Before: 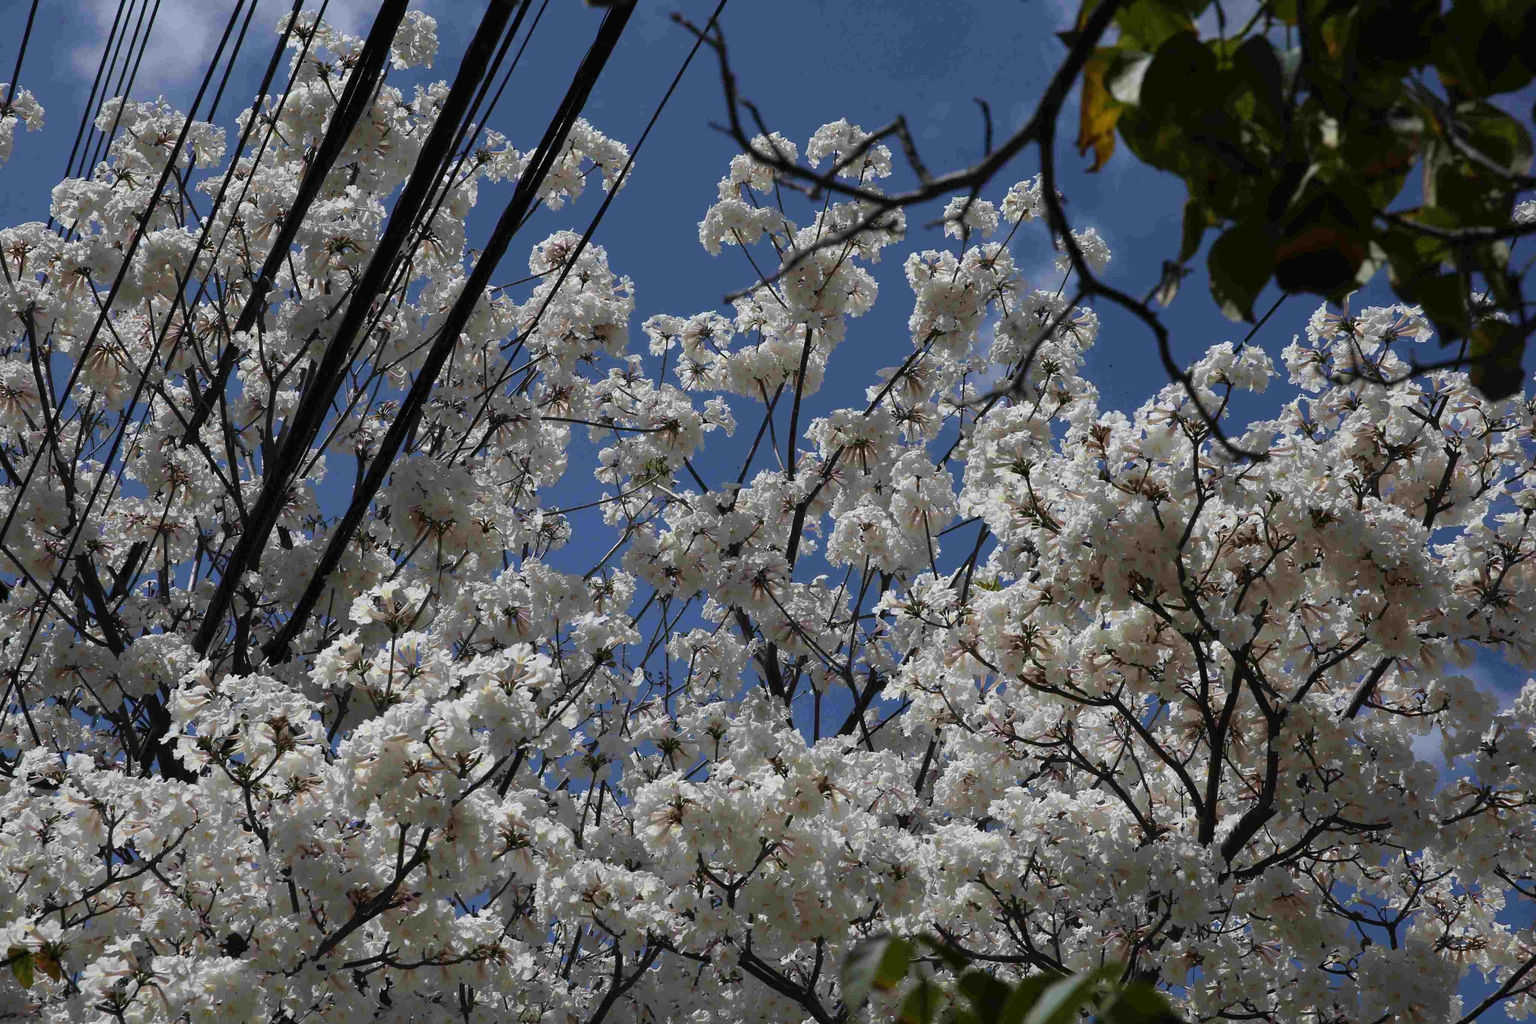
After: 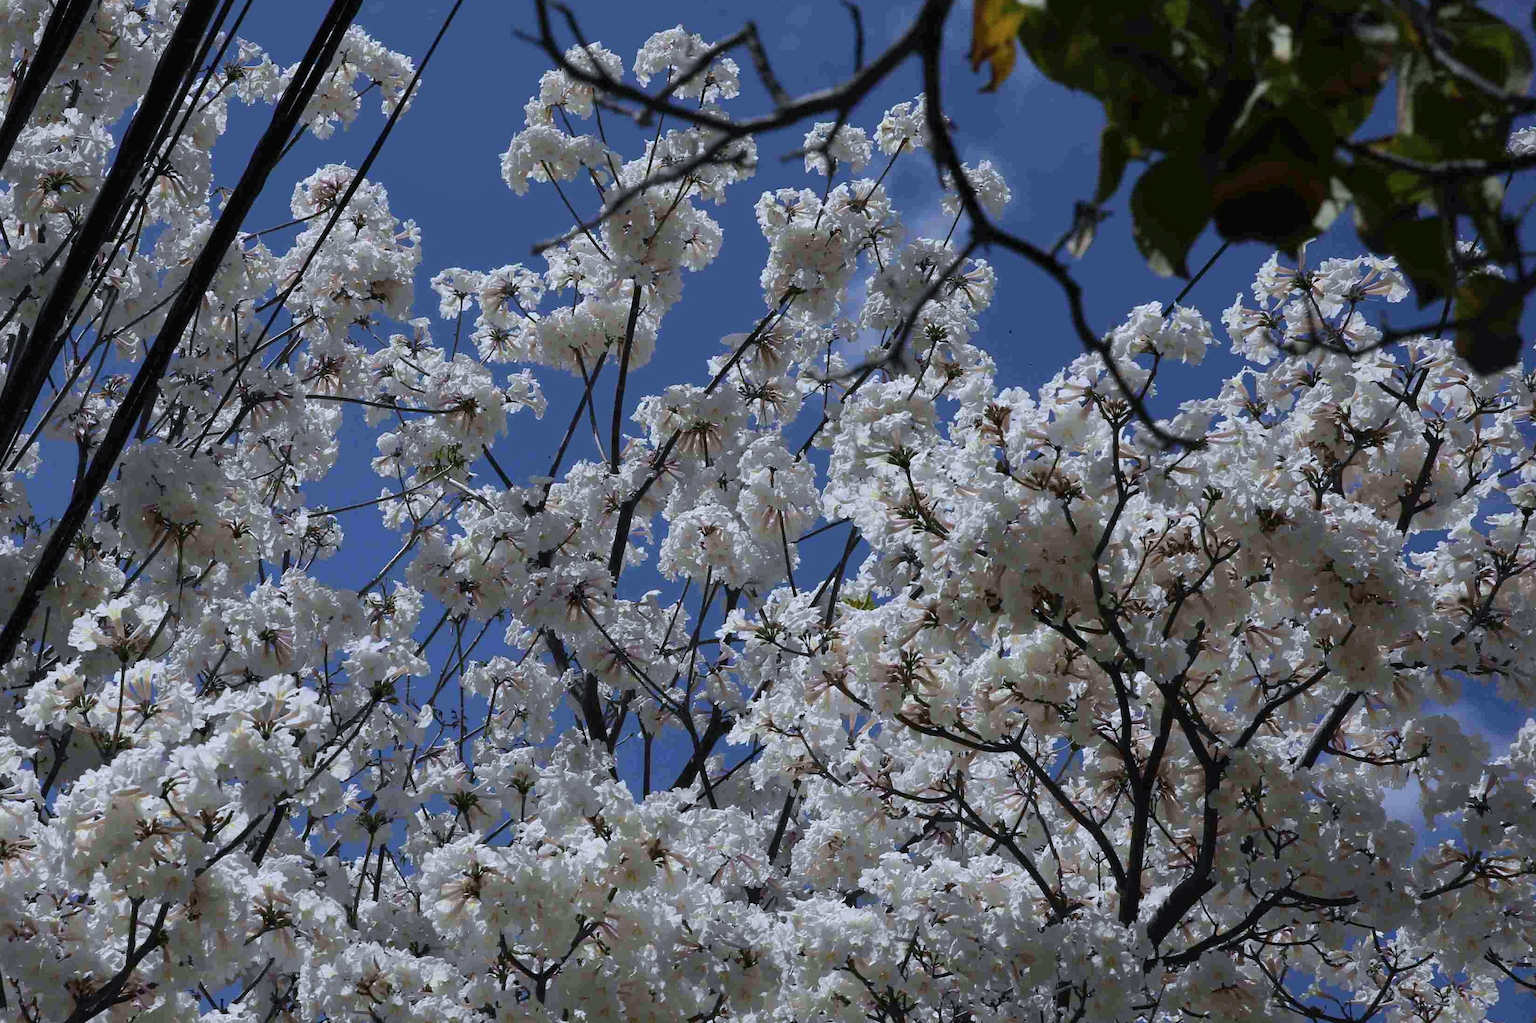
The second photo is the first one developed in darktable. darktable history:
color calibration: illuminant as shot in camera, x 0.358, y 0.373, temperature 4628.91 K
shadows and highlights: shadows 10, white point adjustment 1, highlights -40
crop: left 19.159%, top 9.58%, bottom 9.58%
white balance: red 0.986, blue 1.01
